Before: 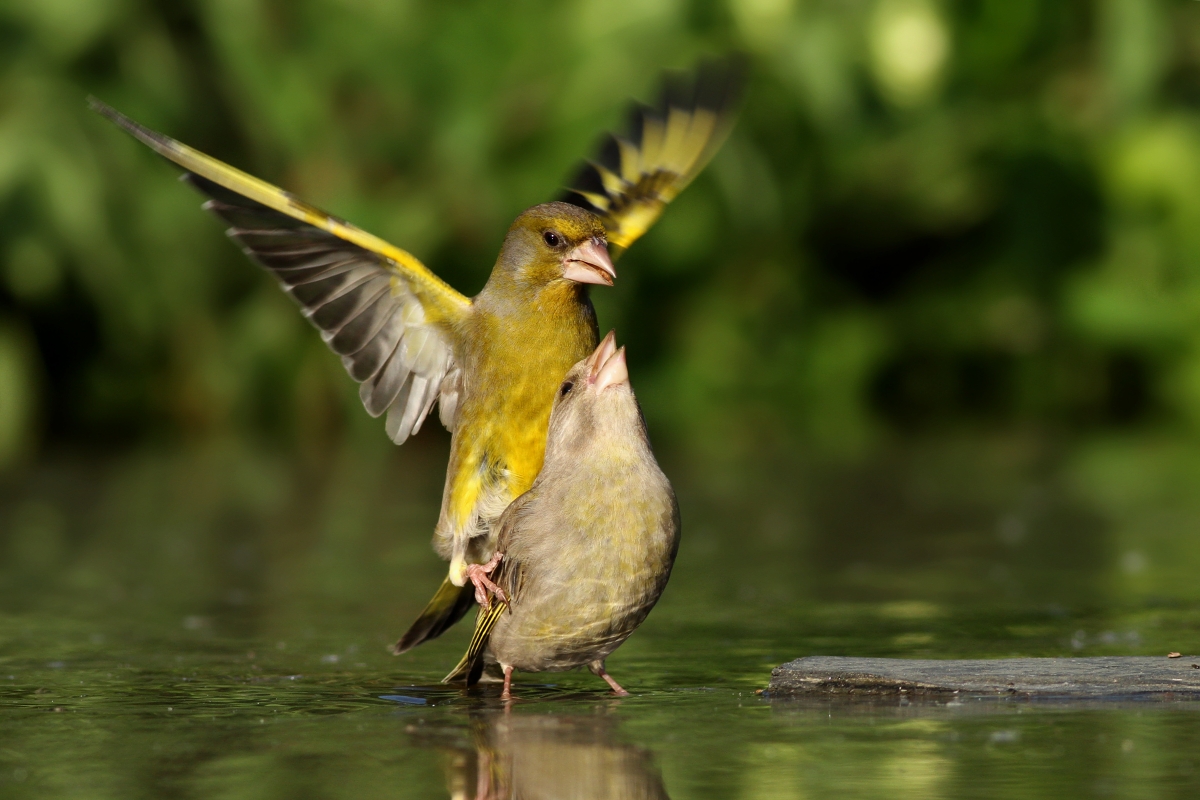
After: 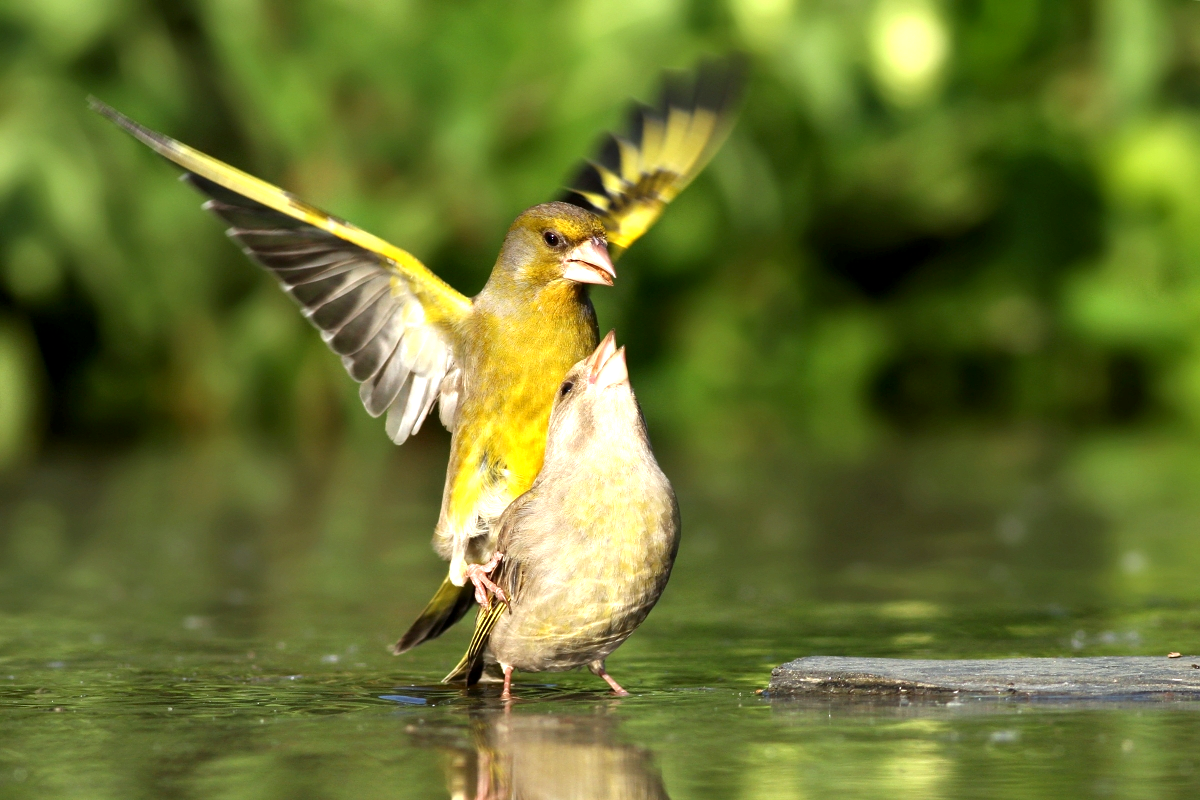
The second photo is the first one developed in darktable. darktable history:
exposure: black level correction 0.001, exposure 1.05 EV, compensate exposure bias true, compensate highlight preservation false
white balance: red 0.983, blue 1.036
